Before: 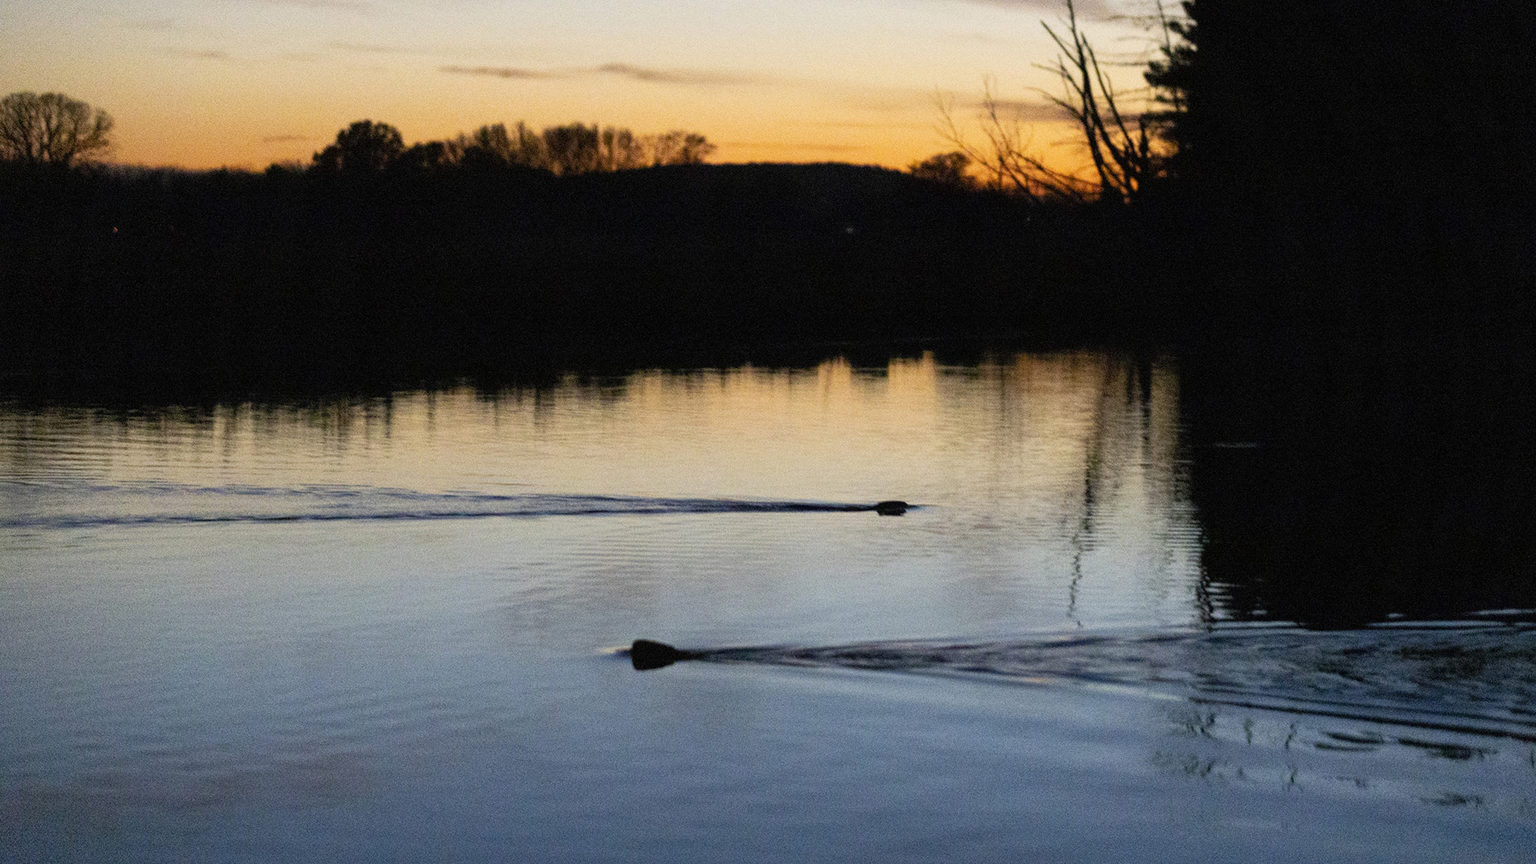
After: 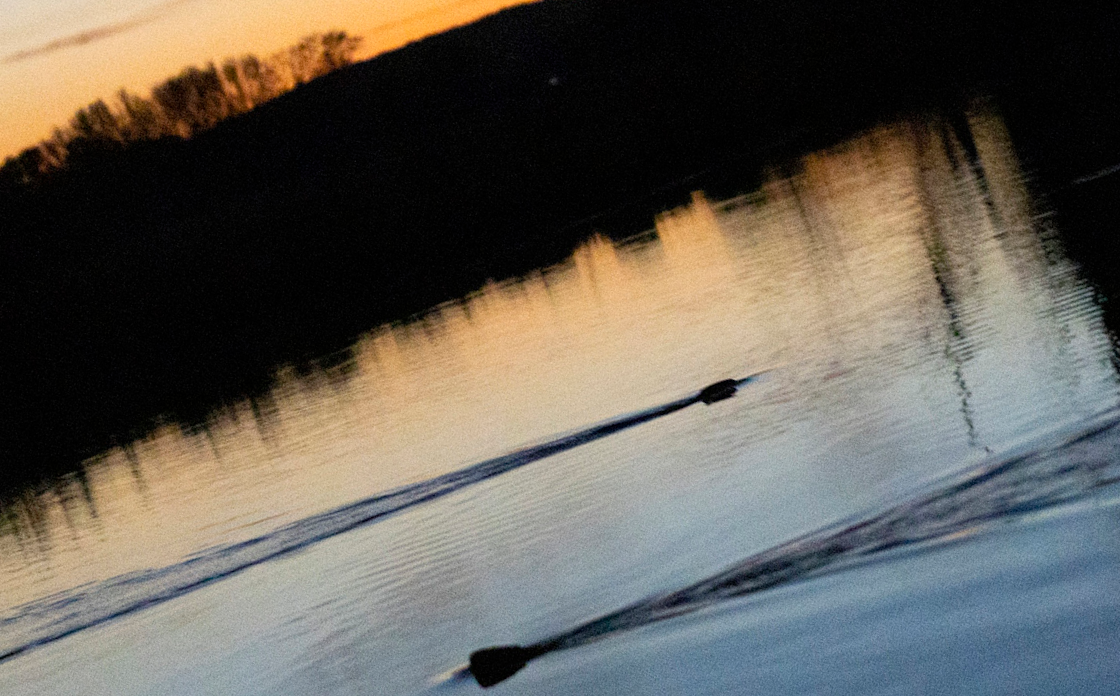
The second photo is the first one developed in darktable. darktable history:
crop and rotate: angle 19.38°, left 6.816%, right 3.722%, bottom 1.066%
